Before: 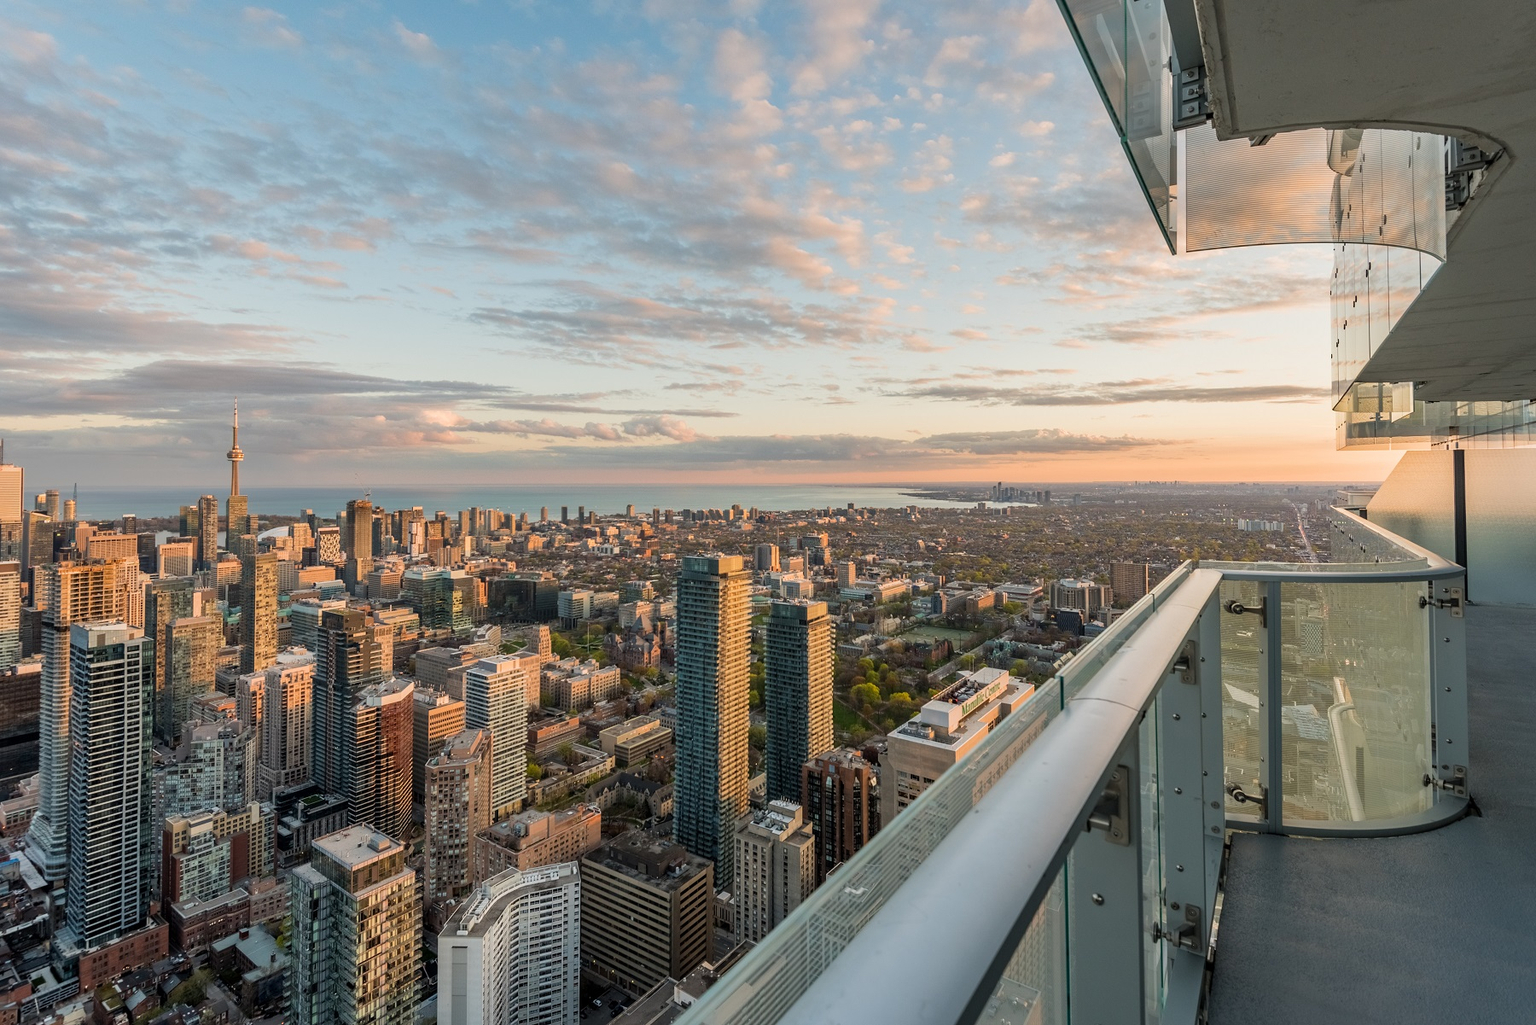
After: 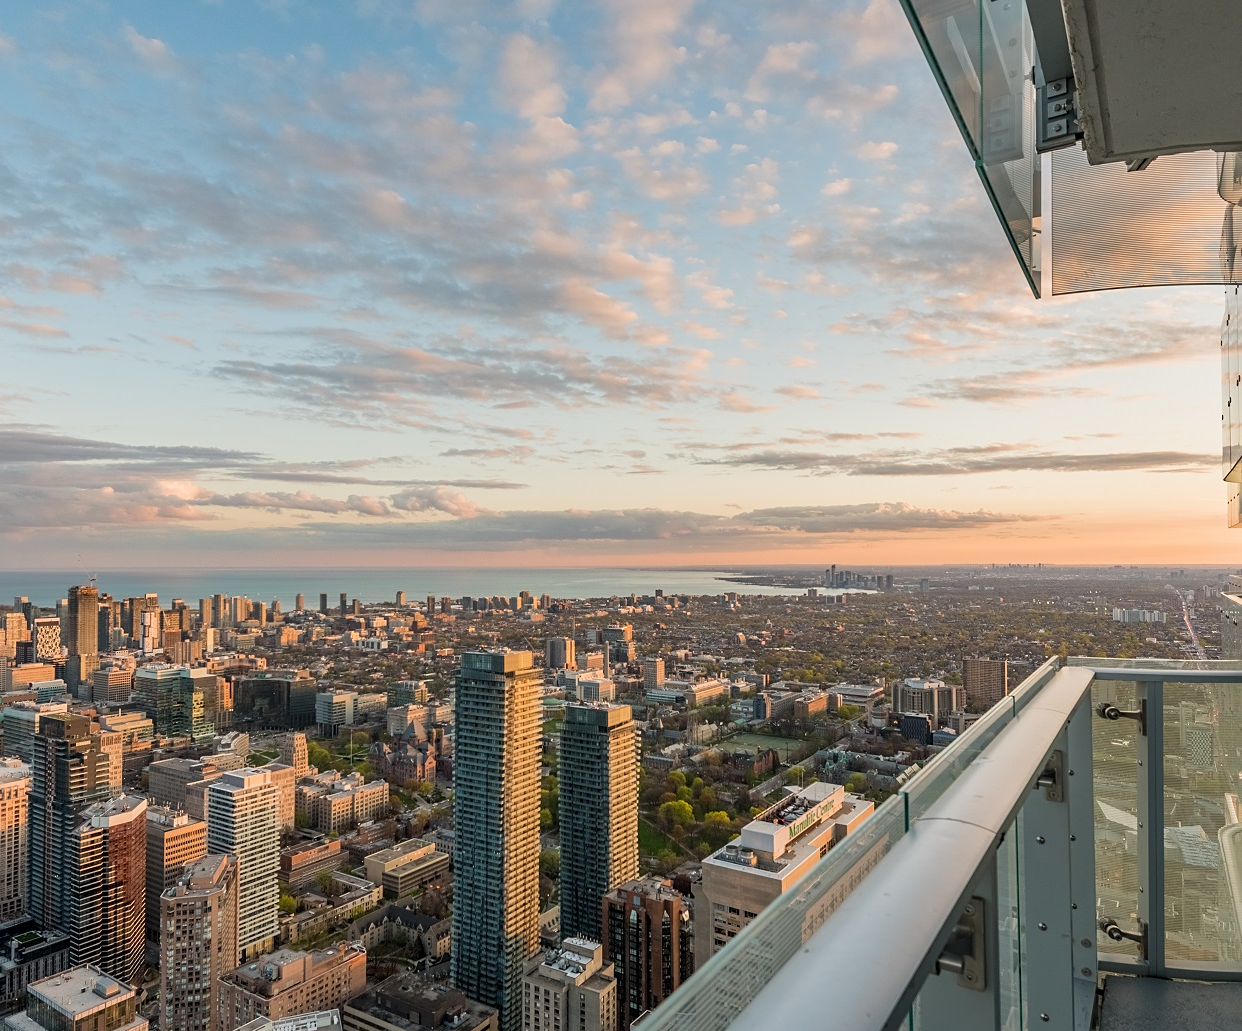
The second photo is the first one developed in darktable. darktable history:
crop: left 18.793%, right 12.158%, bottom 14.143%
sharpen: amount 0.215
